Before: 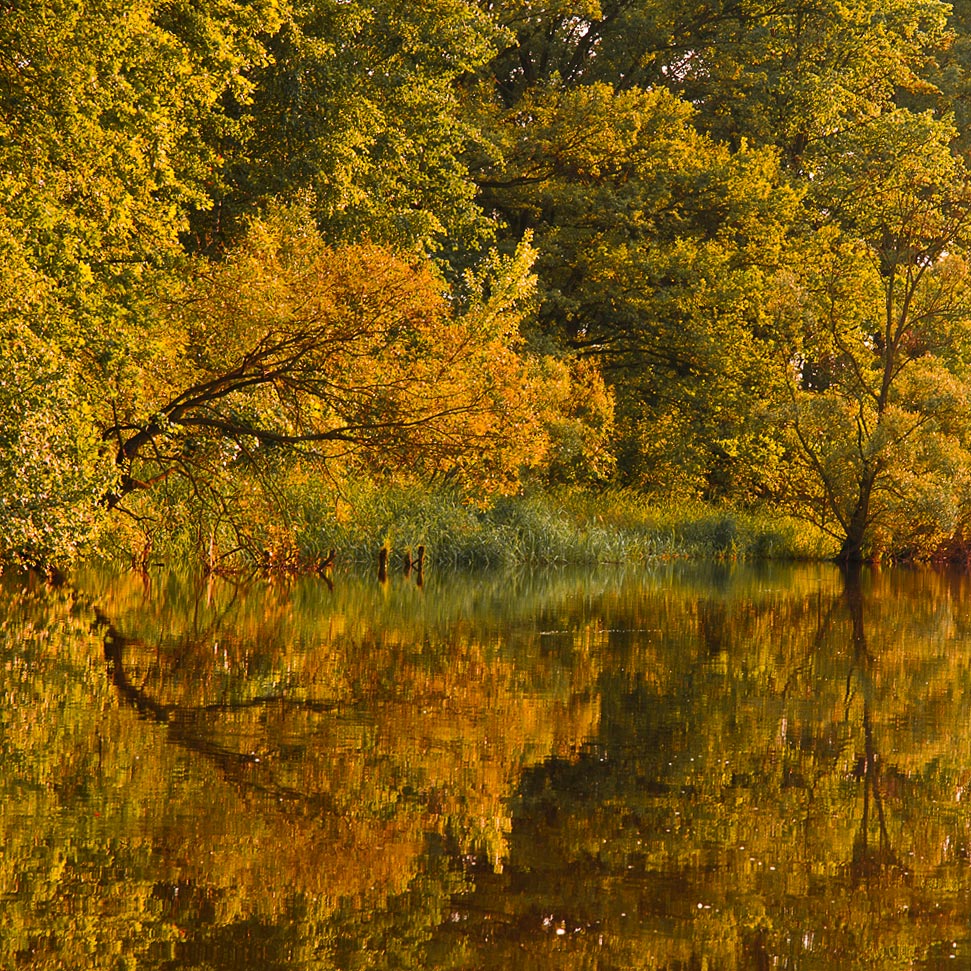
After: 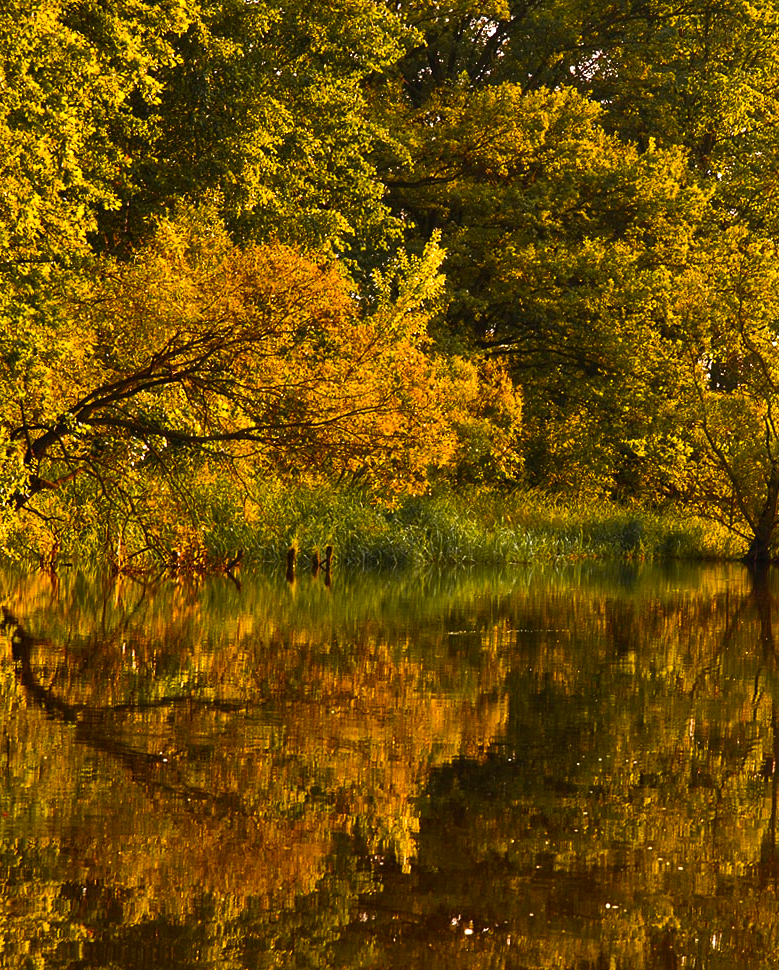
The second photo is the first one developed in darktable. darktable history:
crop and rotate: left 9.545%, right 10.214%
color balance rgb: shadows lift › luminance 0.957%, shadows lift › chroma 0.276%, shadows lift › hue 17.21°, linear chroma grading › global chroma 9.018%, perceptual saturation grading › global saturation 19.935%, perceptual brilliance grading › highlights 14.594%, perceptual brilliance grading › mid-tones -5.185%, perceptual brilliance grading › shadows -26.92%
